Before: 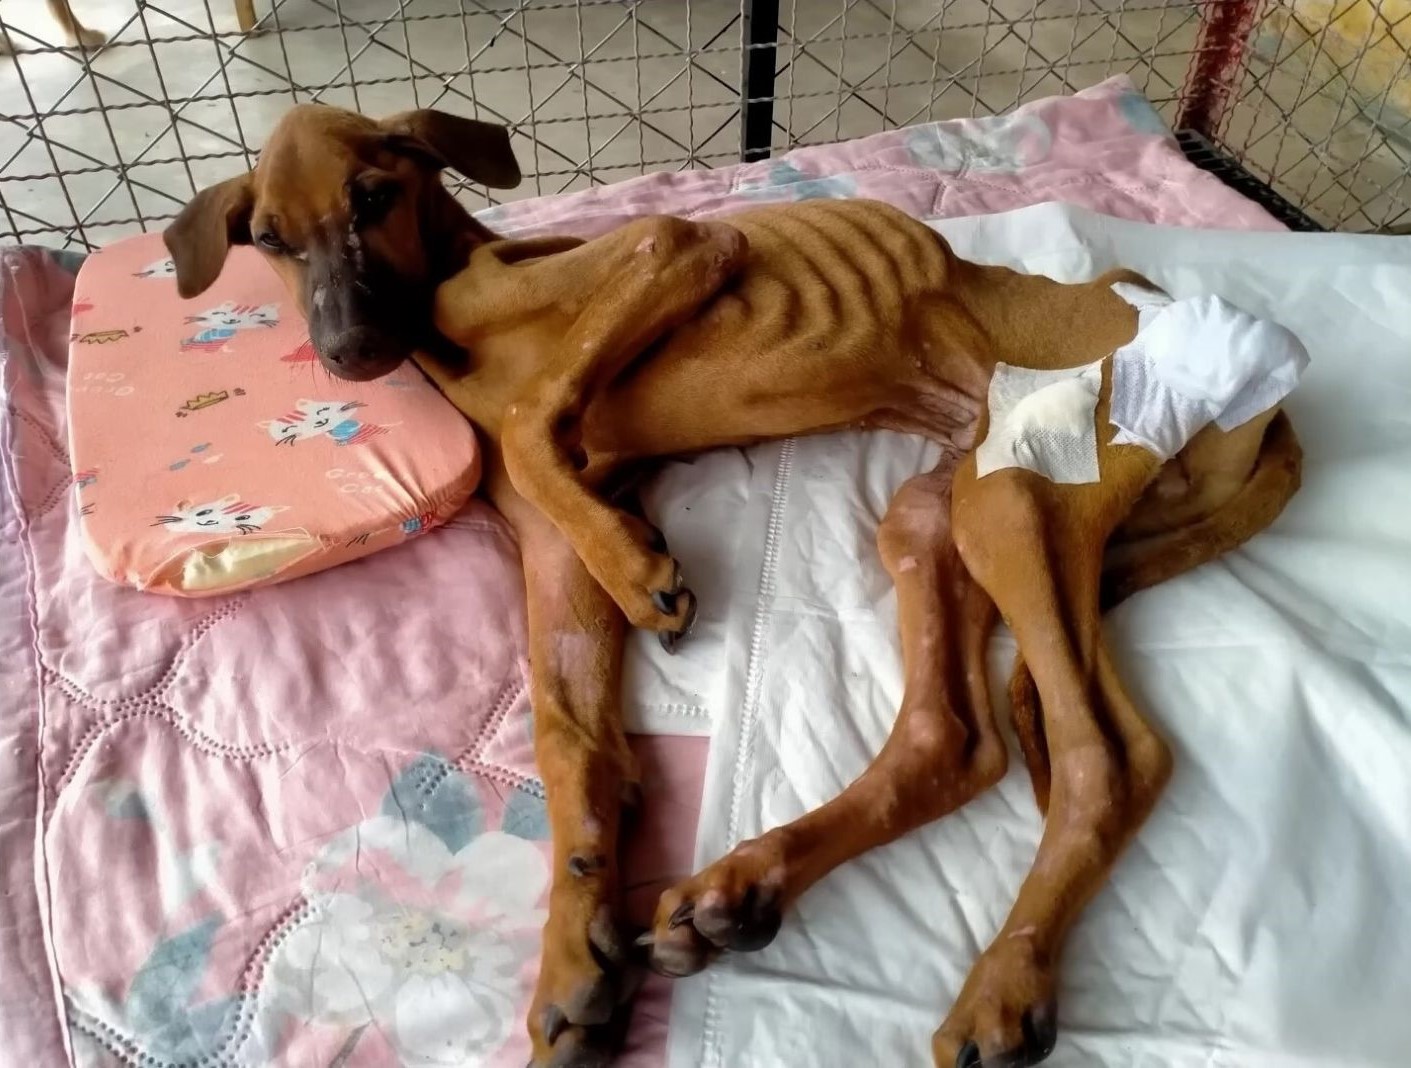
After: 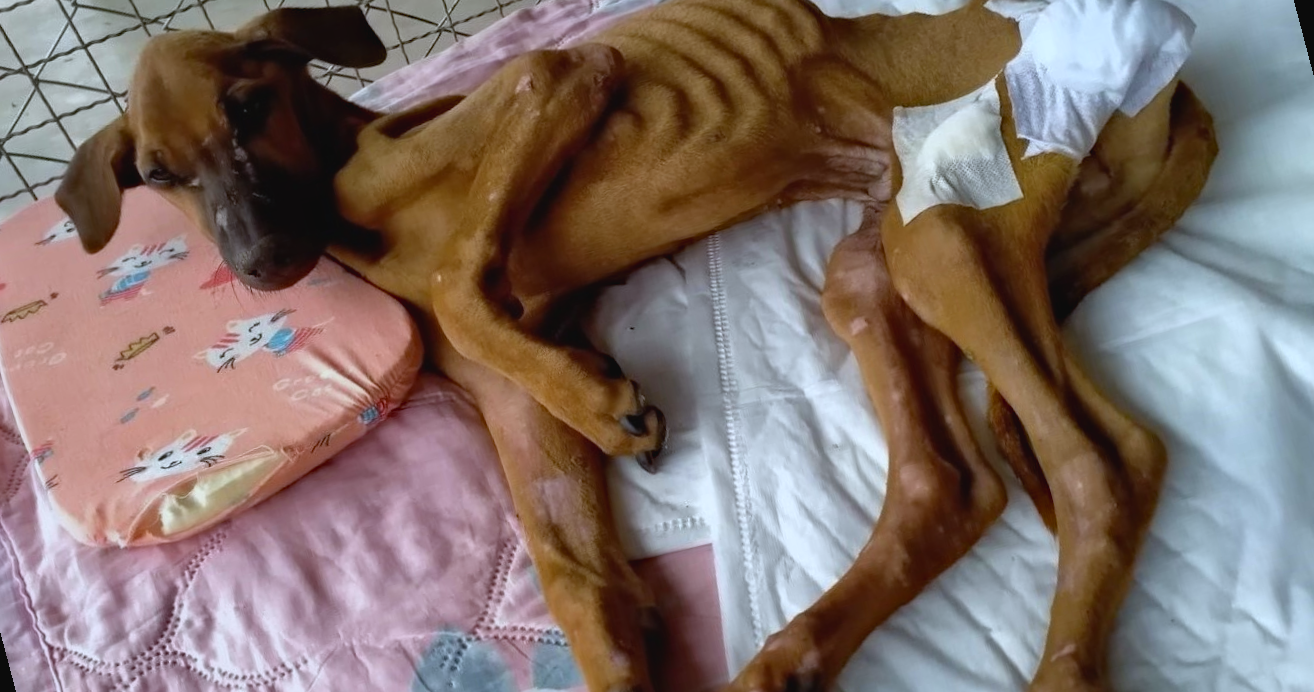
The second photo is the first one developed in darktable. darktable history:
white balance: red 0.924, blue 1.095
rotate and perspective: rotation -14.8°, crop left 0.1, crop right 0.903, crop top 0.25, crop bottom 0.748
haze removal: compatibility mode true, adaptive false
contrast brightness saturation: contrast -0.08, brightness -0.04, saturation -0.11
